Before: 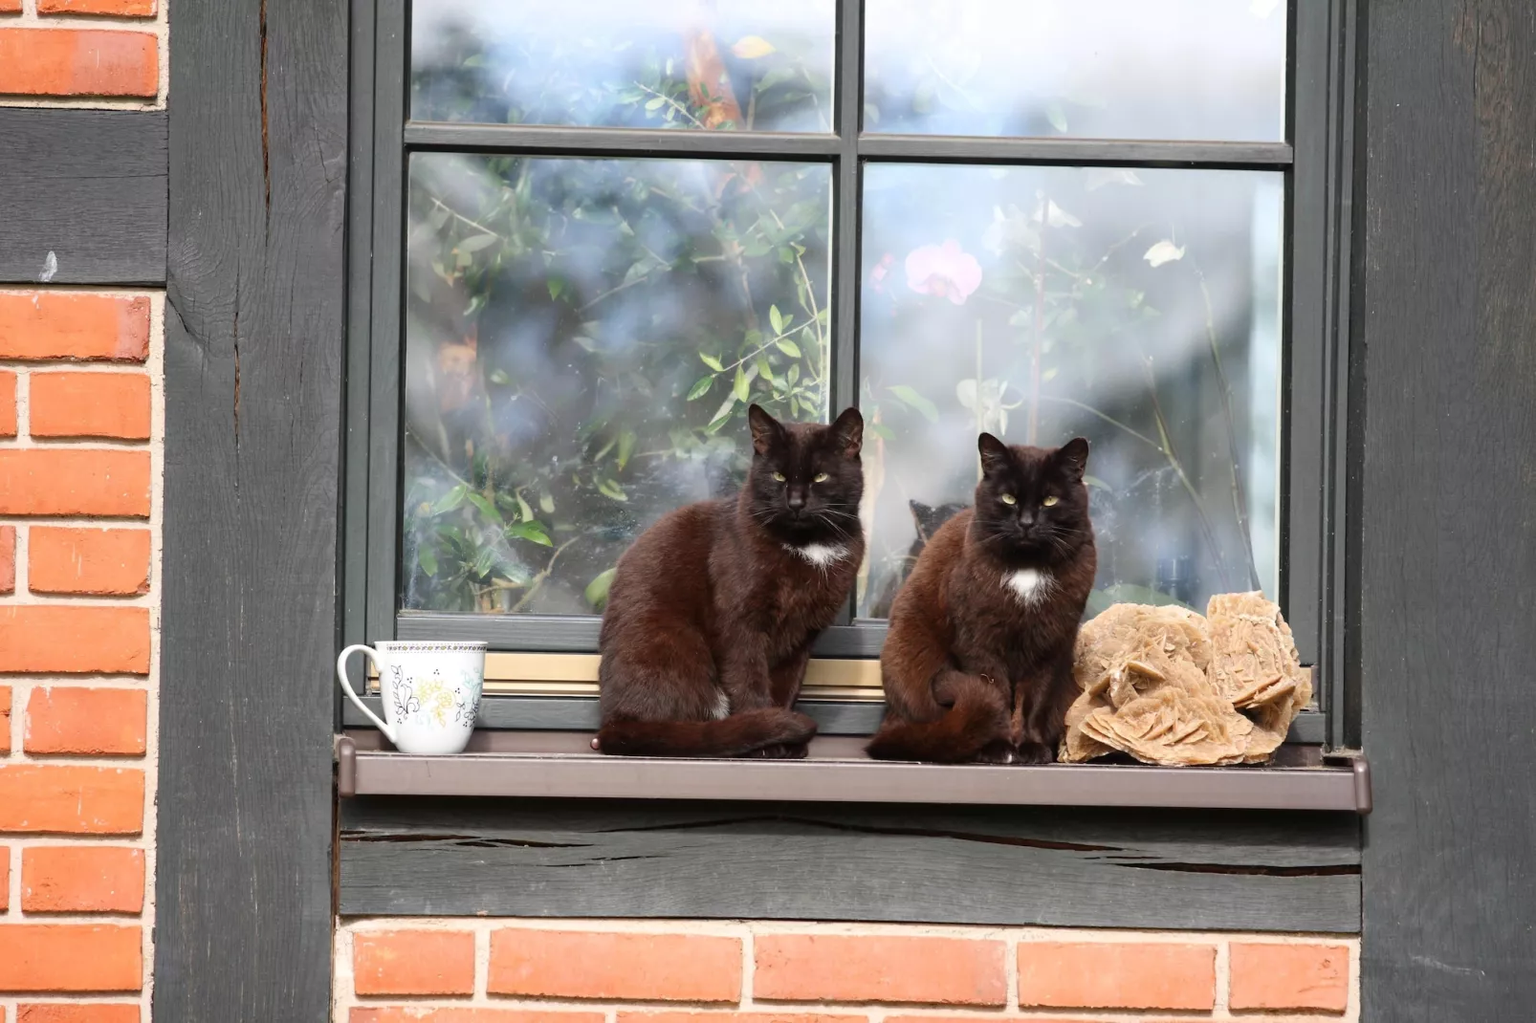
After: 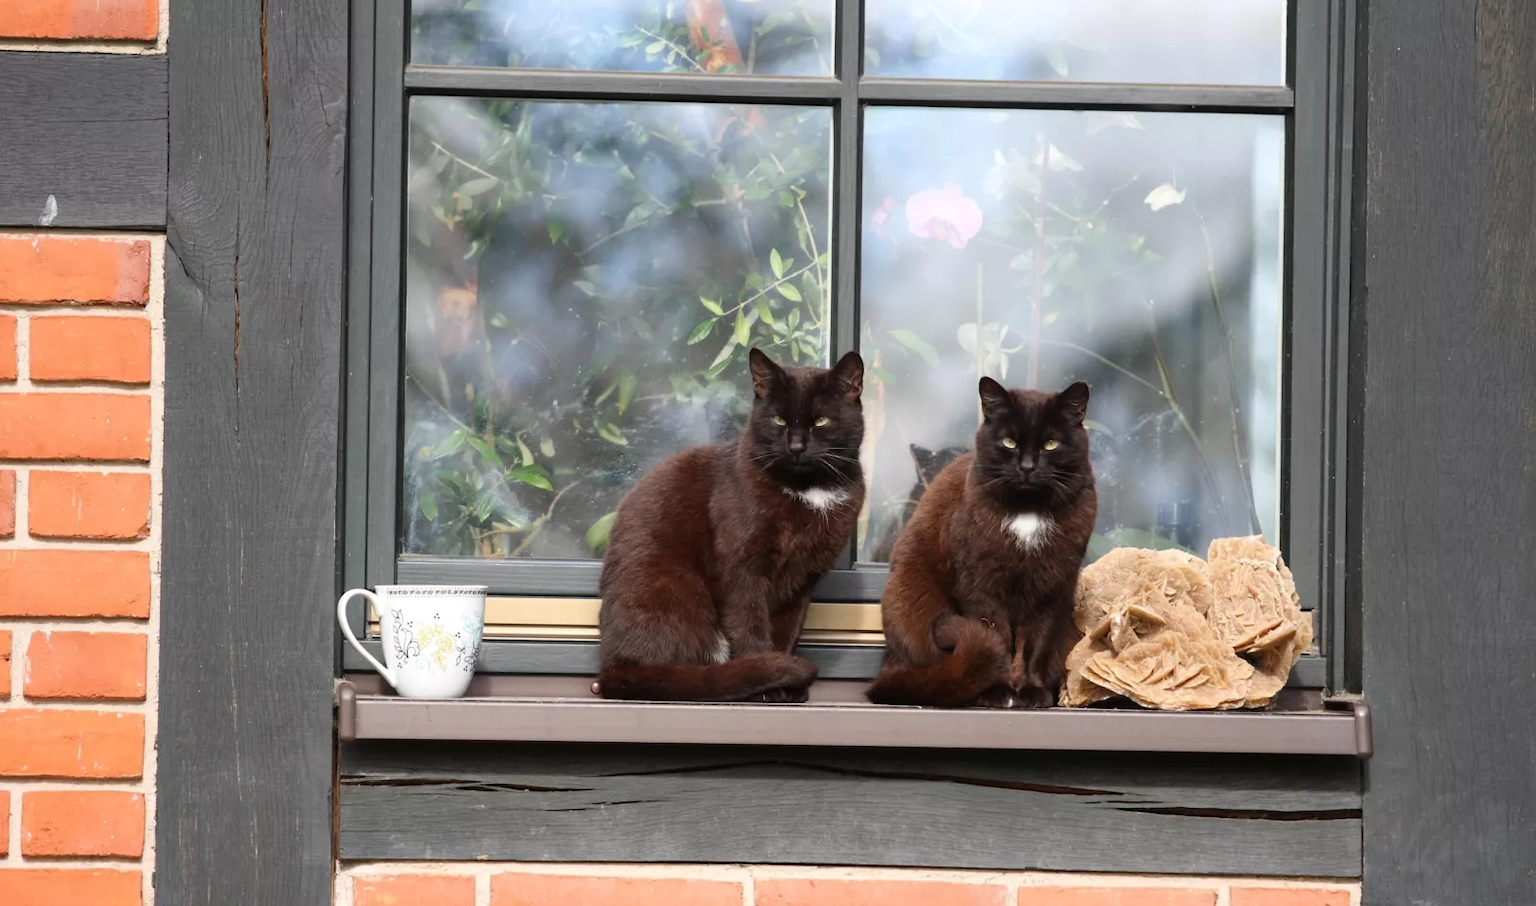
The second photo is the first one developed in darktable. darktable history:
crop and rotate: top 5.599%, bottom 5.804%
